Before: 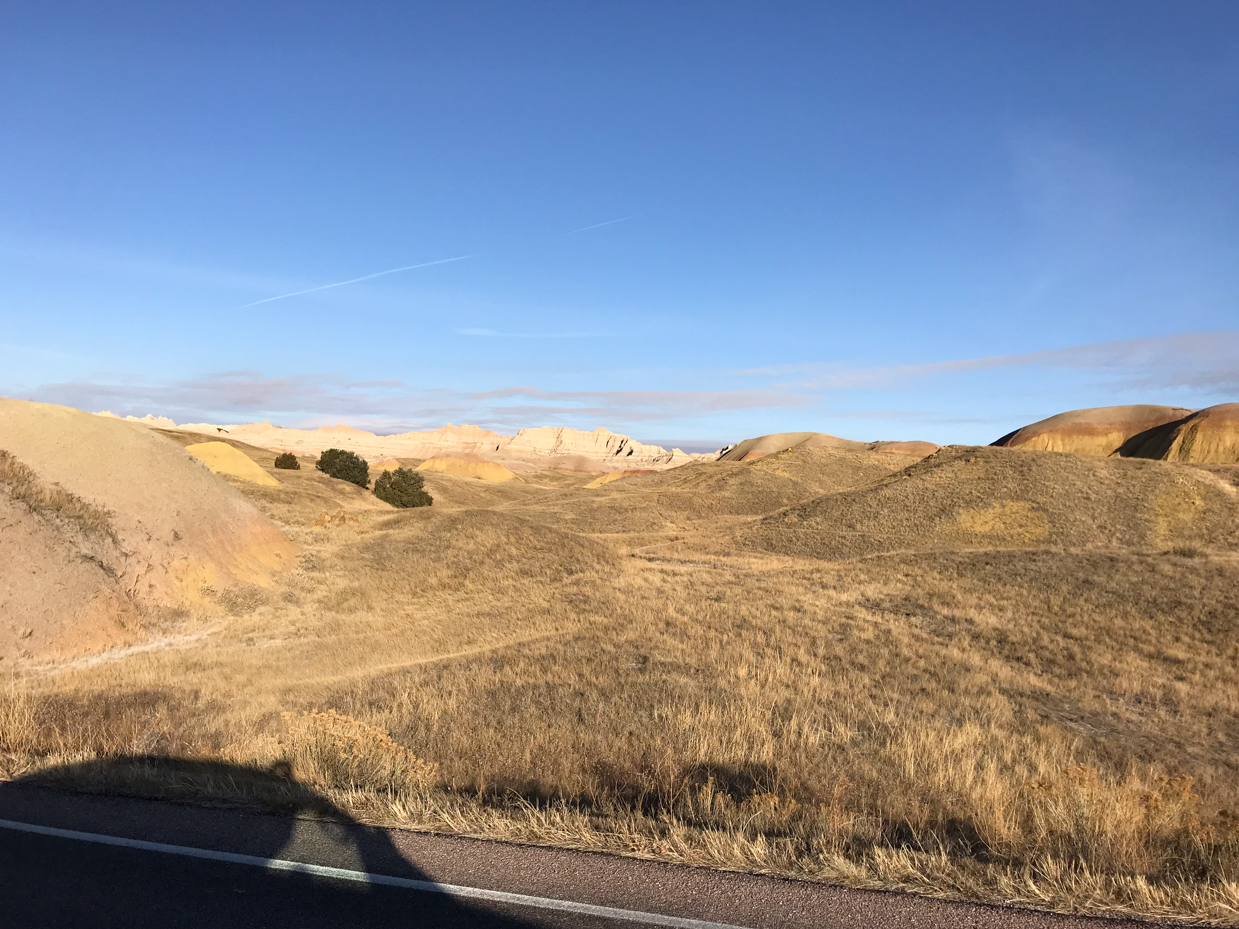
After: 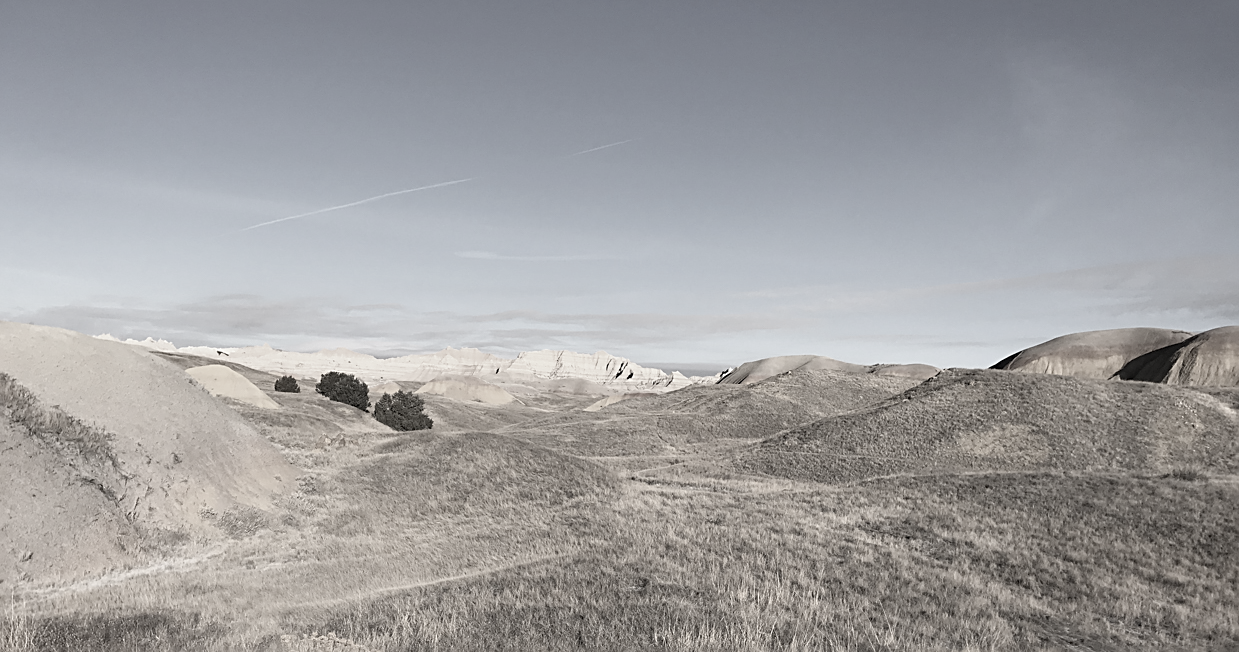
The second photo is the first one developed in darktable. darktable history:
crop and rotate: top 8.333%, bottom 21.452%
color correction: highlights b* 0.043, saturation 0.154
sharpen: on, module defaults
exposure: exposure -0.07 EV, compensate highlight preservation false
